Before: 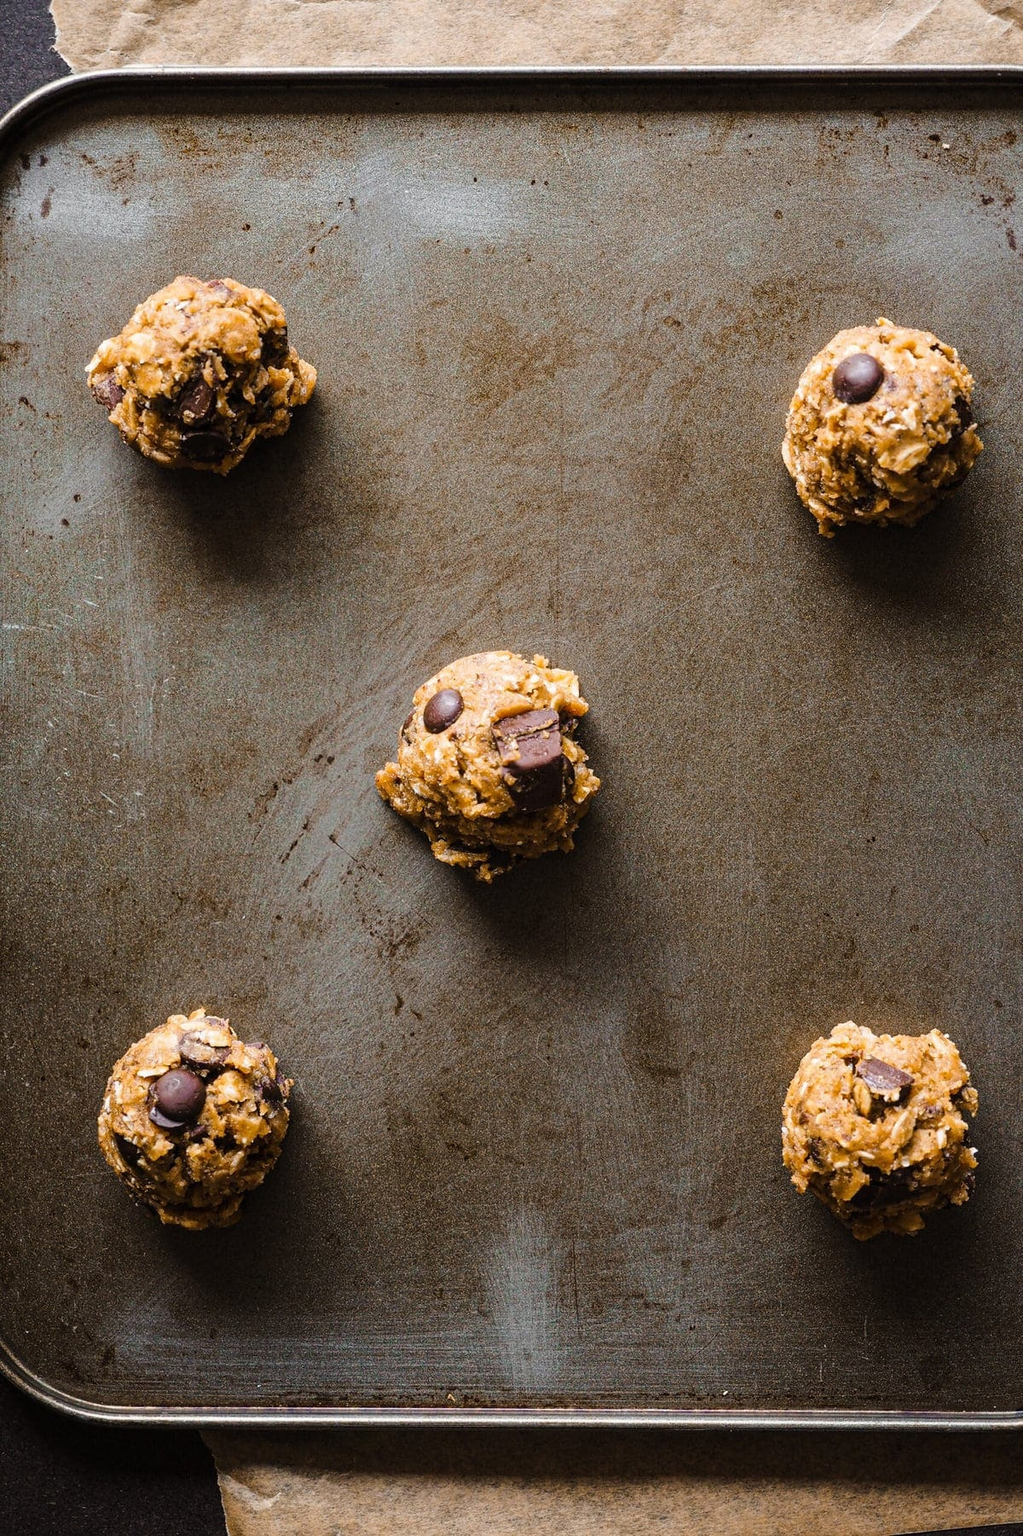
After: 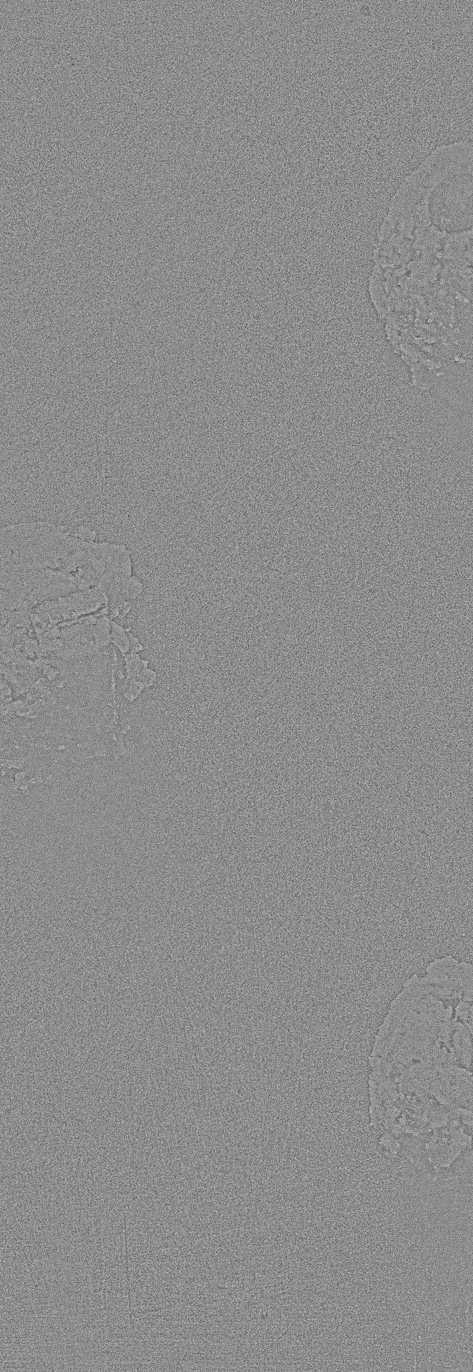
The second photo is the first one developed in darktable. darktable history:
crop: left 45.721%, top 13.393%, right 14.118%, bottom 10.01%
grain: coarseness 0.09 ISO, strength 40%
contrast brightness saturation: brightness 0.18, saturation -0.5
shadows and highlights: shadows 60, soften with gaussian
highpass: sharpness 9.84%, contrast boost 9.94%
filmic rgb: black relative exposure -5 EV, hardness 2.88, contrast 1.2
